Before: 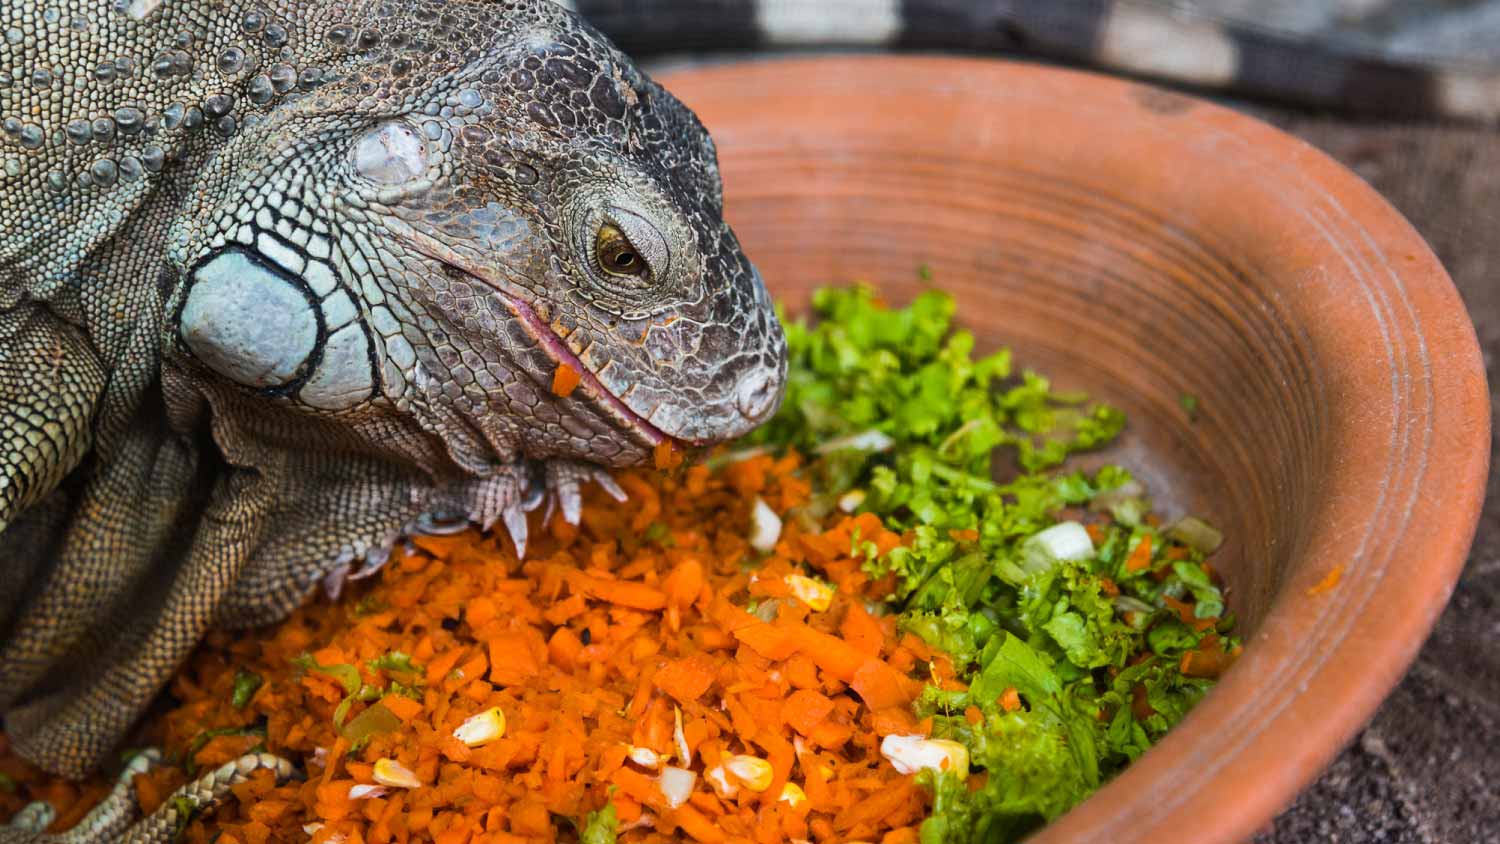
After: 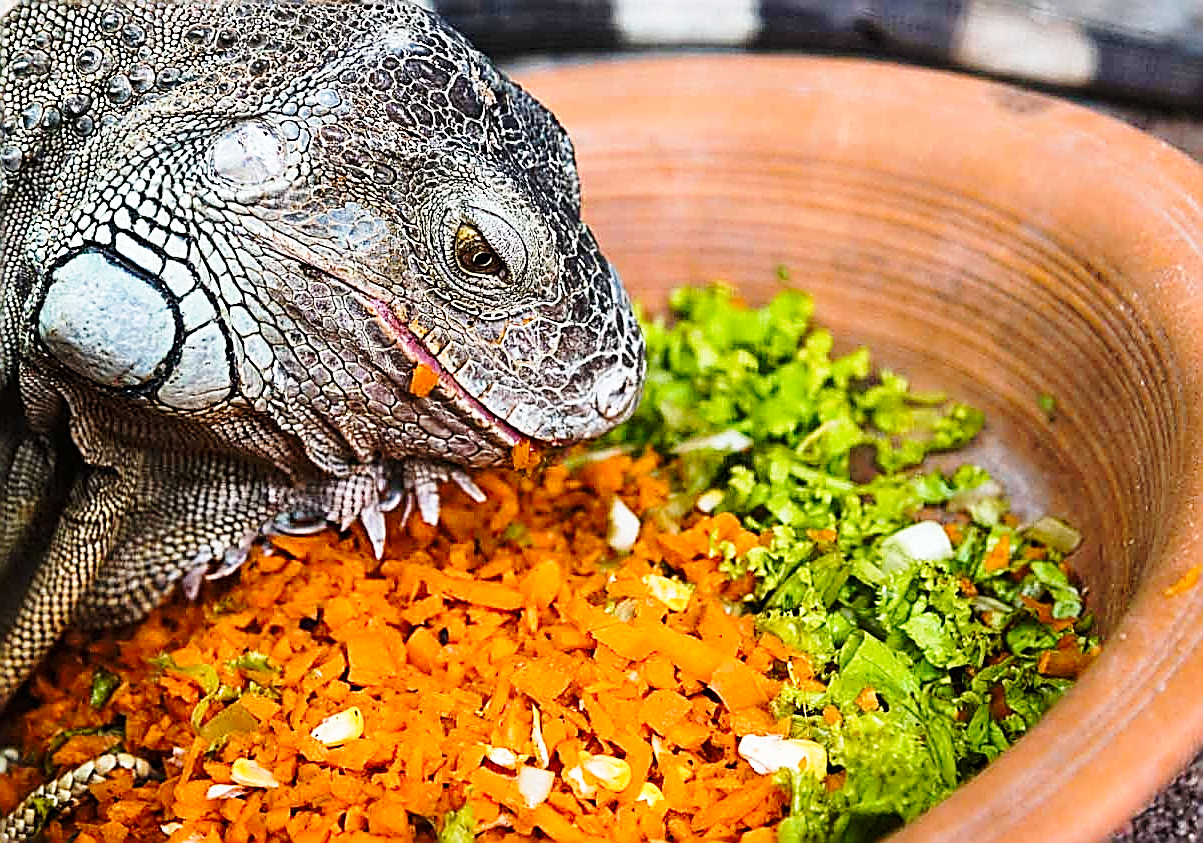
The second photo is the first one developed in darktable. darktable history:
exposure: black level correction 0.001, exposure 0.017 EV, compensate highlight preservation false
crop and rotate: left 9.5%, right 10.292%
sharpen: amount 1.997
base curve: curves: ch0 [(0, 0) (0.028, 0.03) (0.121, 0.232) (0.46, 0.748) (0.859, 0.968) (1, 1)], preserve colors none
